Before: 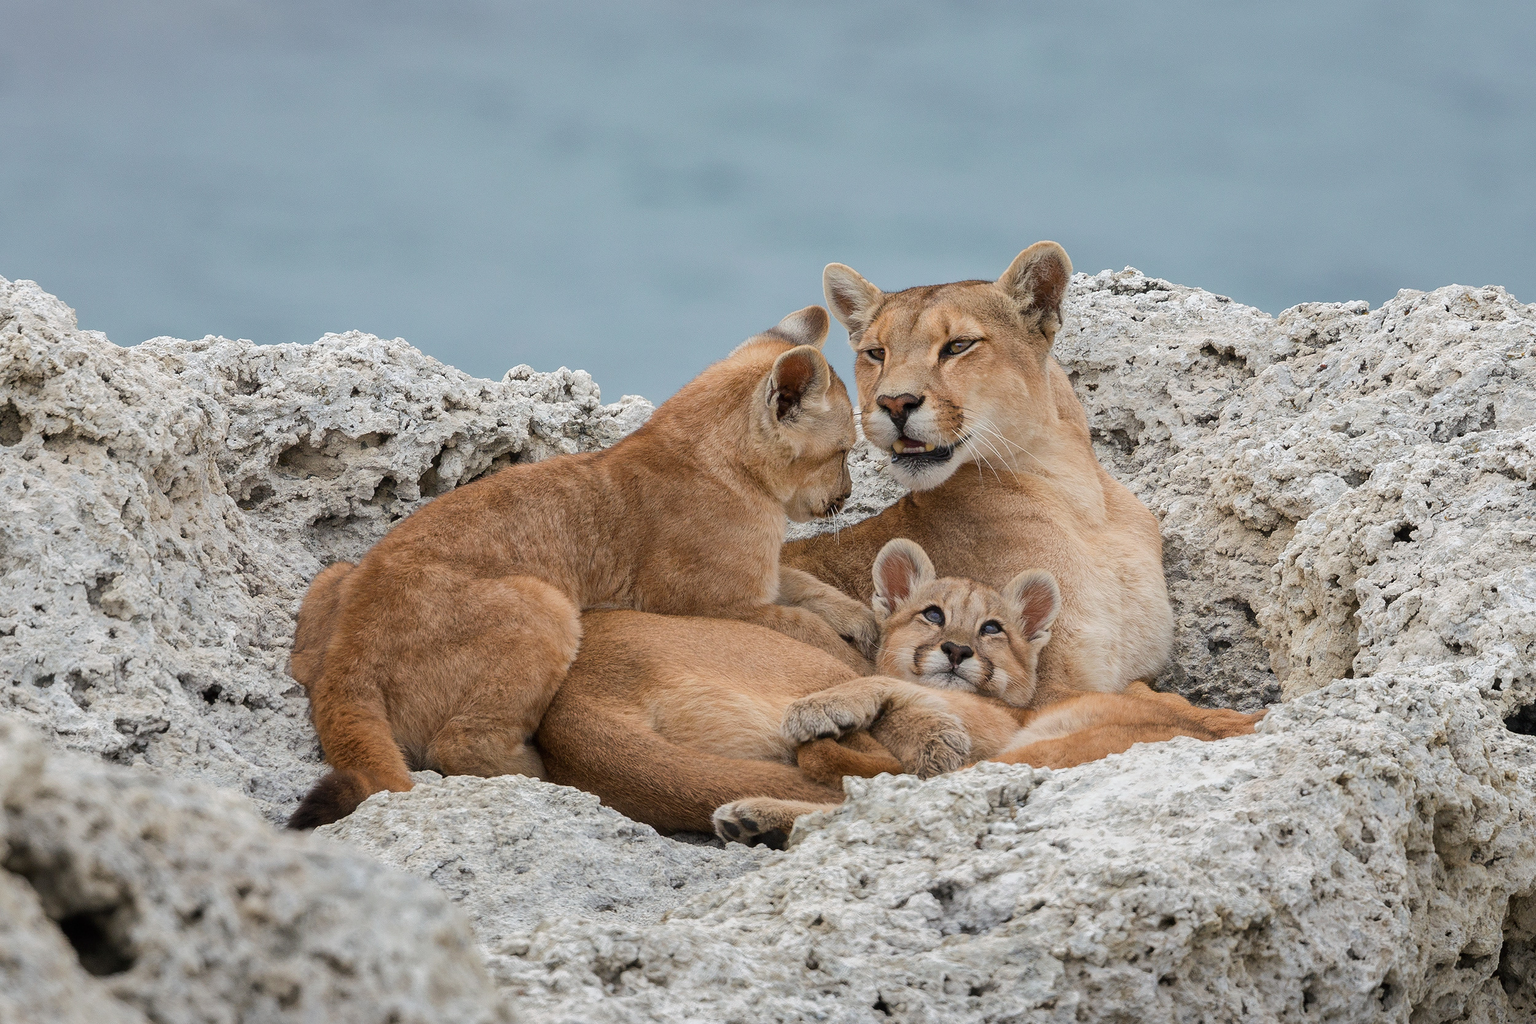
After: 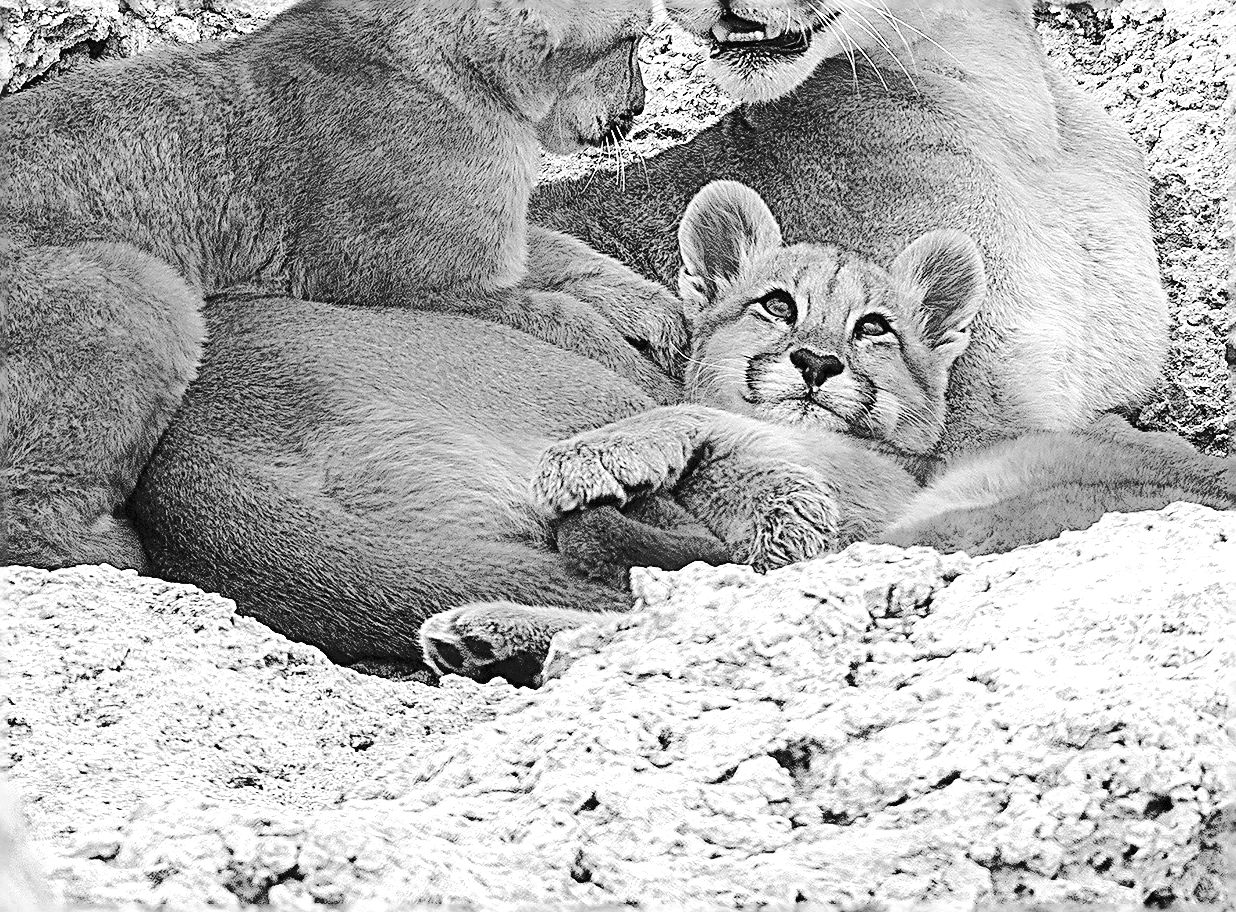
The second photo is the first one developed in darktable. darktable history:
crop: left 29.672%, top 41.786%, right 20.851%, bottom 3.487%
monochrome: a -11.7, b 1.62, size 0.5, highlights 0.38
sharpen: radius 3.158, amount 1.731
exposure: exposure 1 EV, compensate highlight preservation false
contrast brightness saturation: contrast 0.26, brightness 0.02, saturation 0.87
tone curve: curves: ch0 [(0, 0) (0.003, 0.089) (0.011, 0.089) (0.025, 0.088) (0.044, 0.089) (0.069, 0.094) (0.1, 0.108) (0.136, 0.119) (0.177, 0.147) (0.224, 0.204) (0.277, 0.28) (0.335, 0.389) (0.399, 0.486) (0.468, 0.588) (0.543, 0.647) (0.623, 0.705) (0.709, 0.759) (0.801, 0.815) (0.898, 0.873) (1, 1)], preserve colors none
